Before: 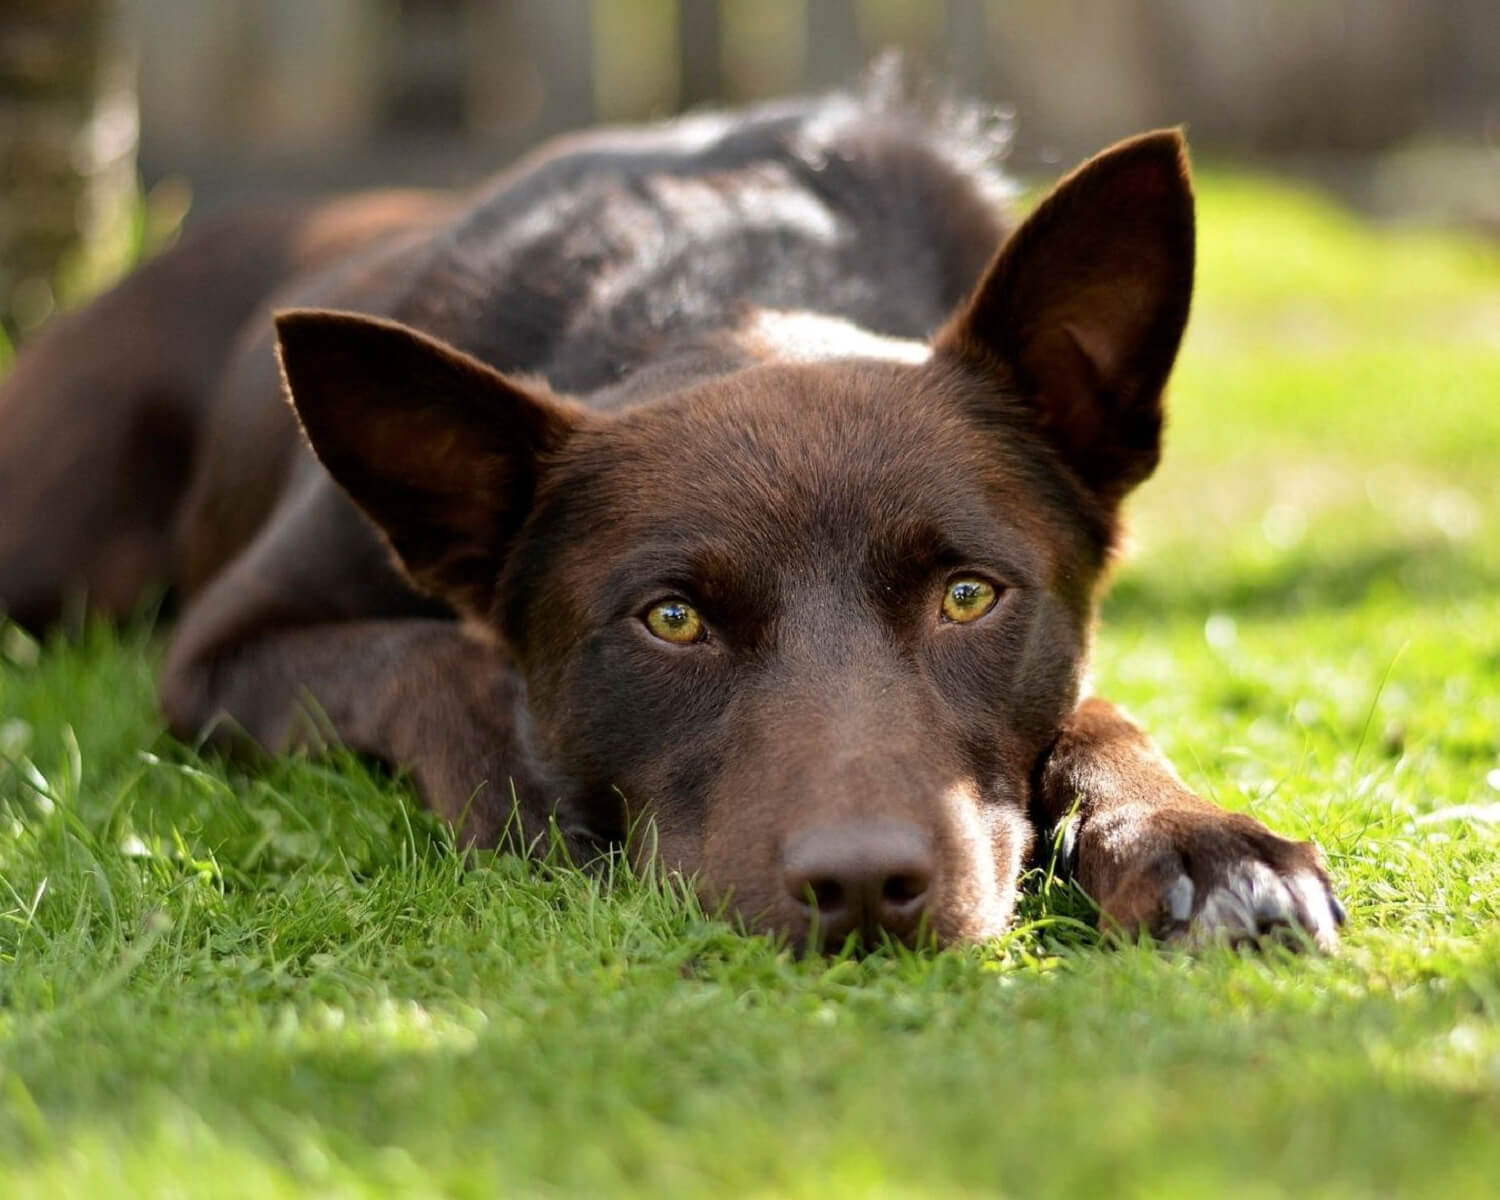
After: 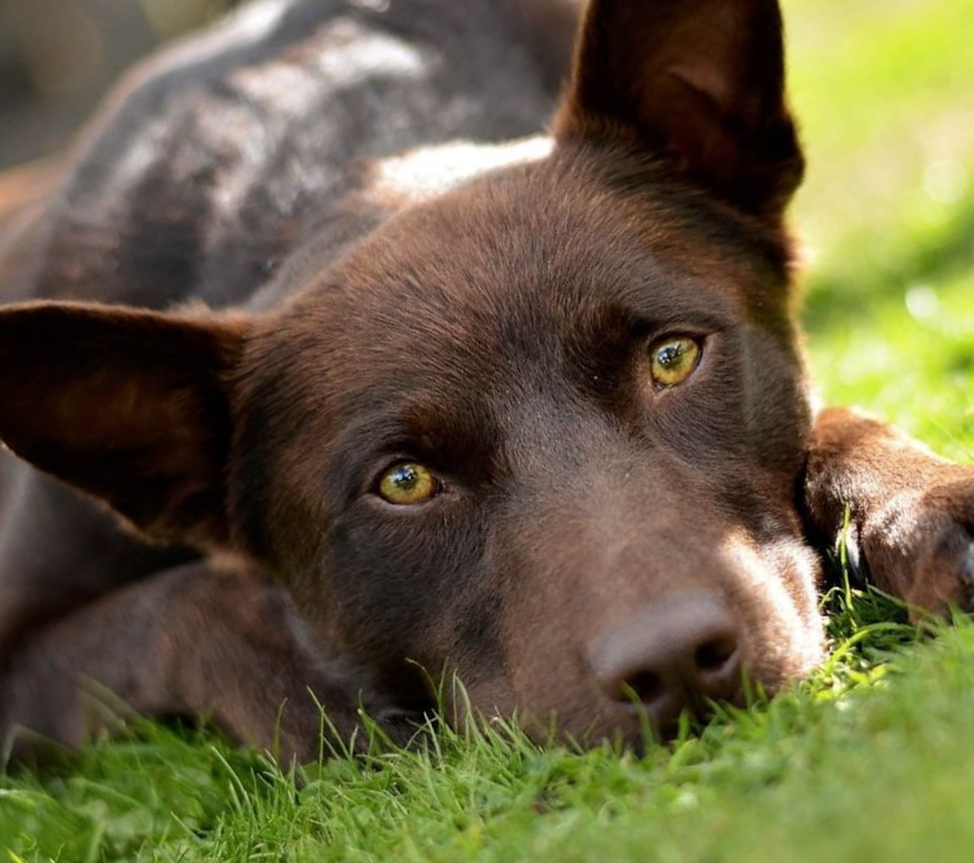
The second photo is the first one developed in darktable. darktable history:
crop and rotate: angle 20.45°, left 6.975%, right 3.74%, bottom 1.115%
